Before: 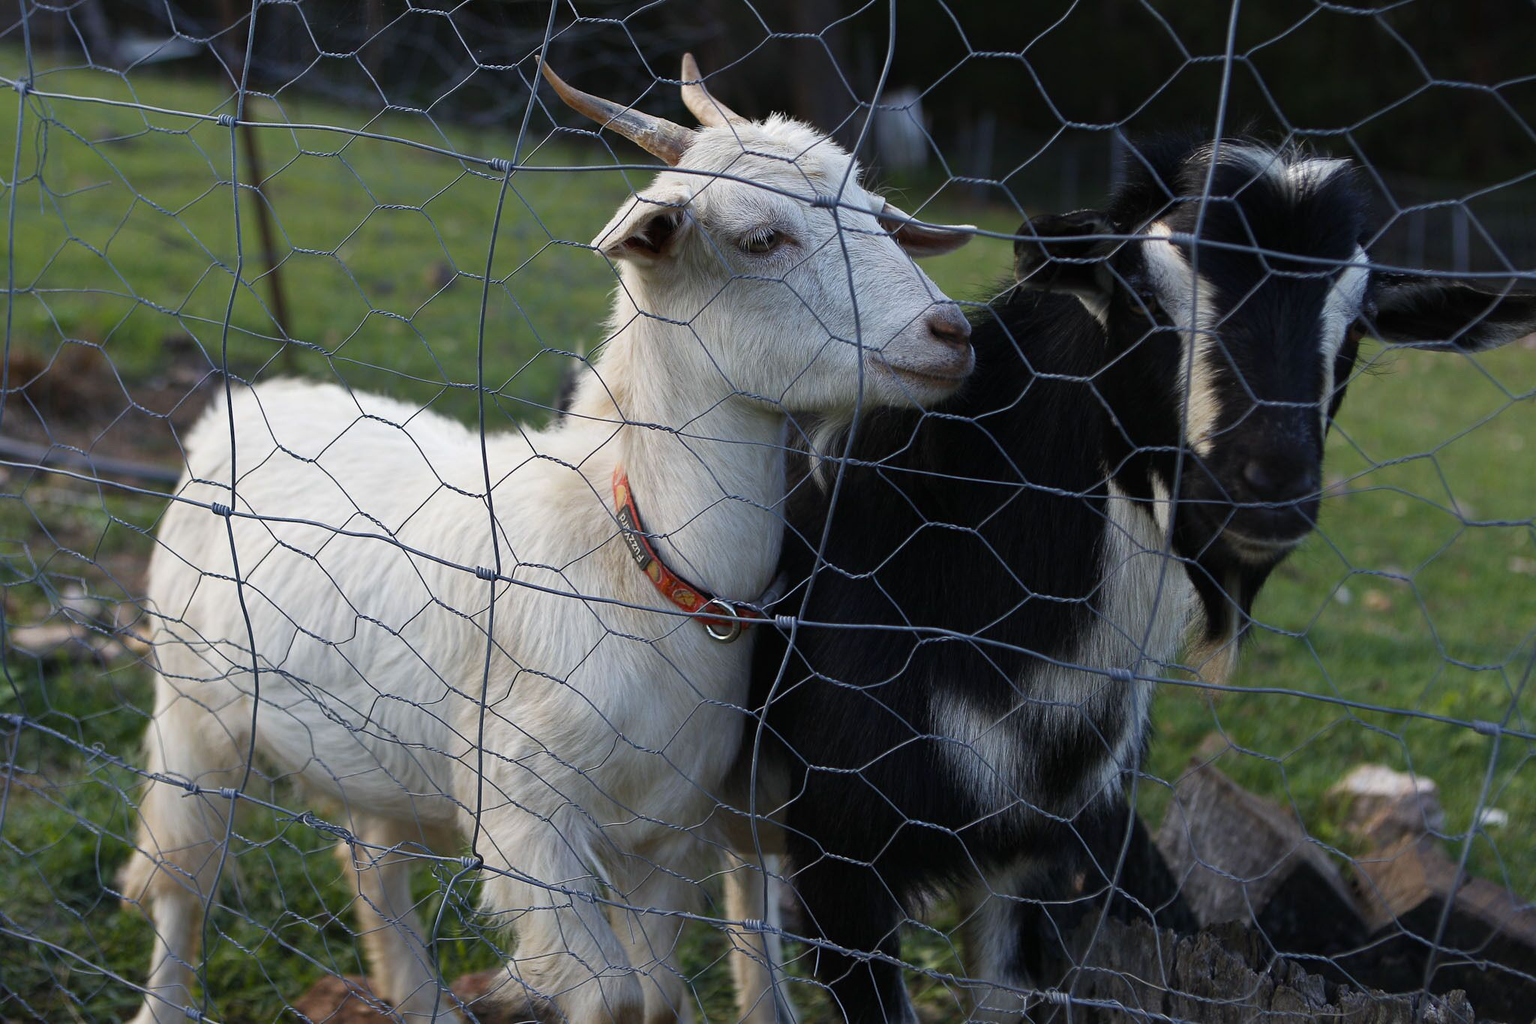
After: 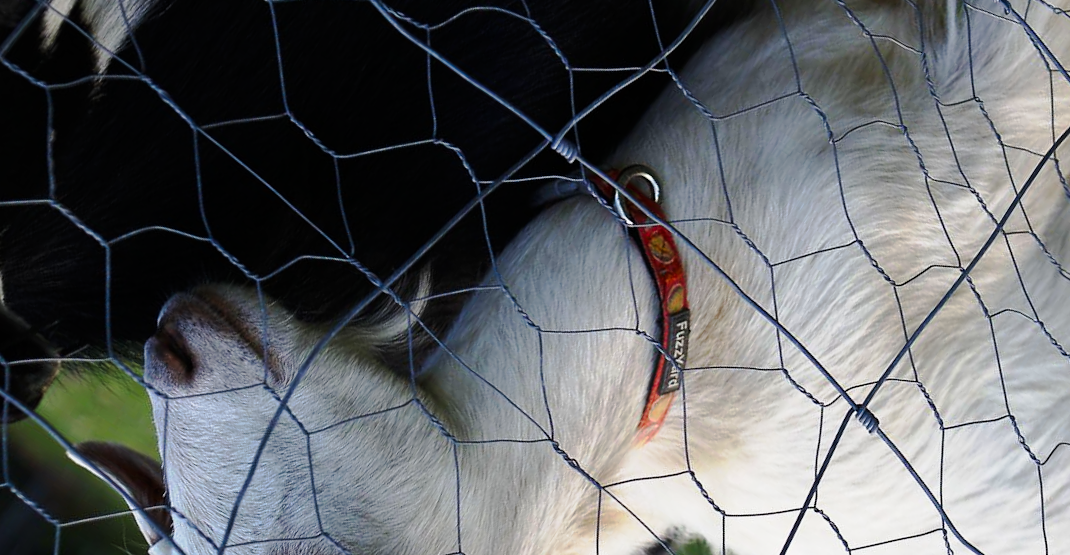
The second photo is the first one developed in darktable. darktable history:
crop and rotate: angle 147.18°, left 9.153%, top 15.559%, right 4.417%, bottom 17.096%
tone curve: curves: ch0 [(0.003, 0) (0.066, 0.023) (0.154, 0.082) (0.281, 0.221) (0.405, 0.389) (0.517, 0.553) (0.716, 0.743) (0.822, 0.882) (1, 1)]; ch1 [(0, 0) (0.164, 0.115) (0.337, 0.332) (0.39, 0.398) (0.464, 0.461) (0.501, 0.5) (0.521, 0.526) (0.571, 0.606) (0.656, 0.677) (0.723, 0.731) (0.811, 0.796) (1, 1)]; ch2 [(0, 0) (0.337, 0.382) (0.464, 0.476) (0.501, 0.502) (0.527, 0.54) (0.556, 0.567) (0.575, 0.606) (0.659, 0.736) (1, 1)], preserve colors none
